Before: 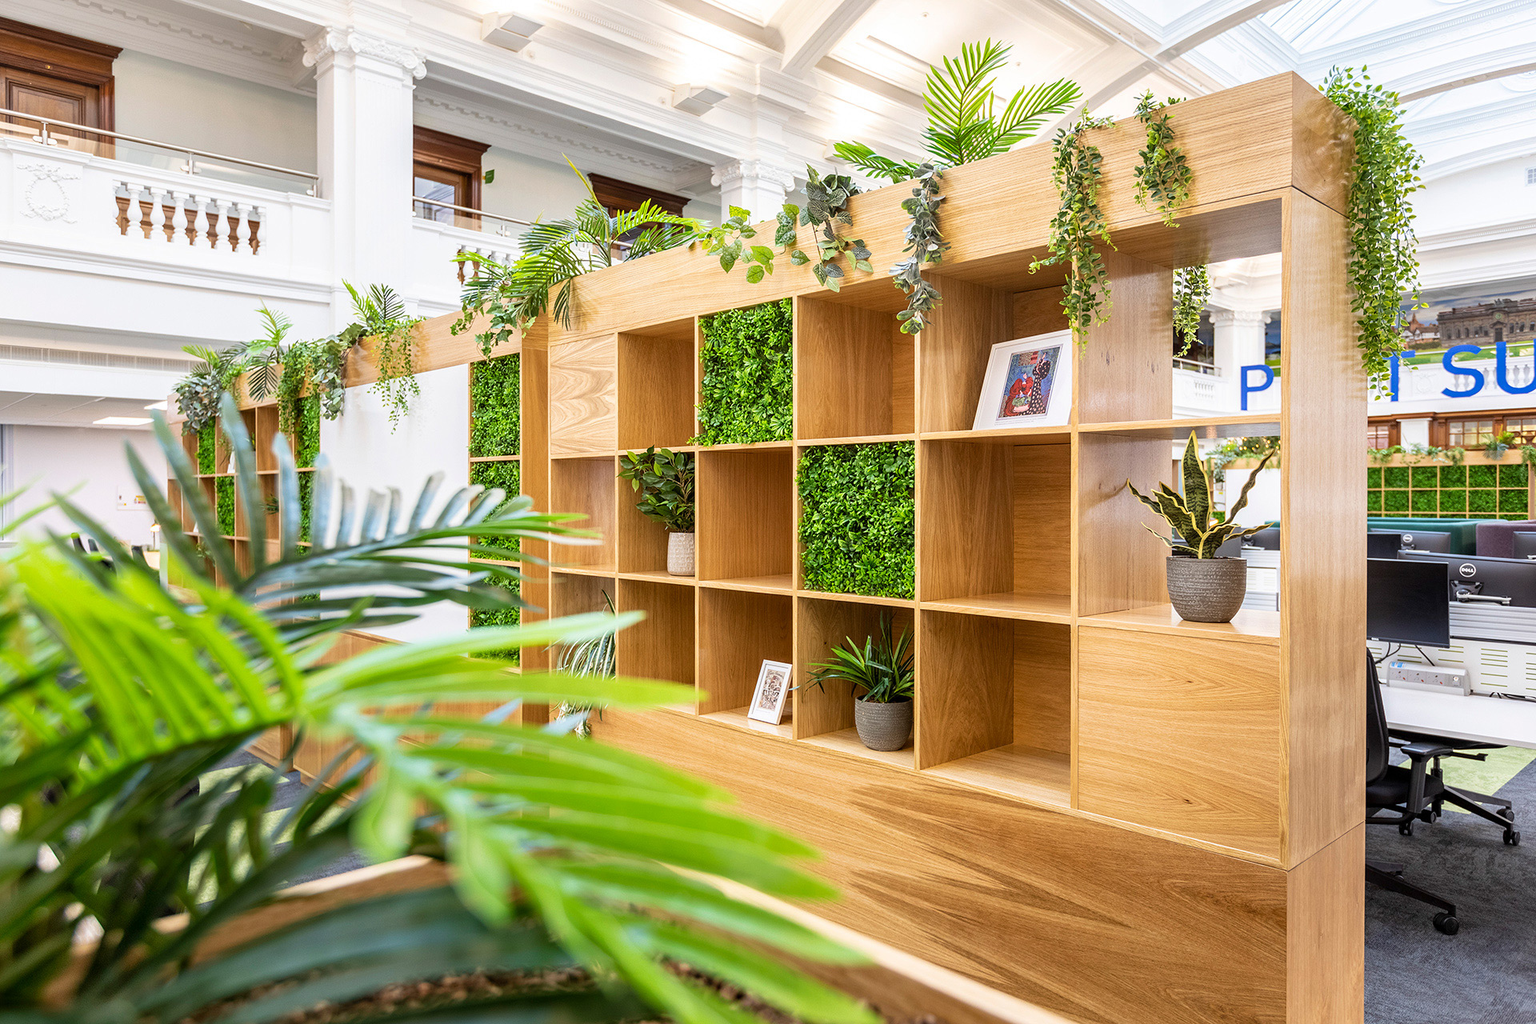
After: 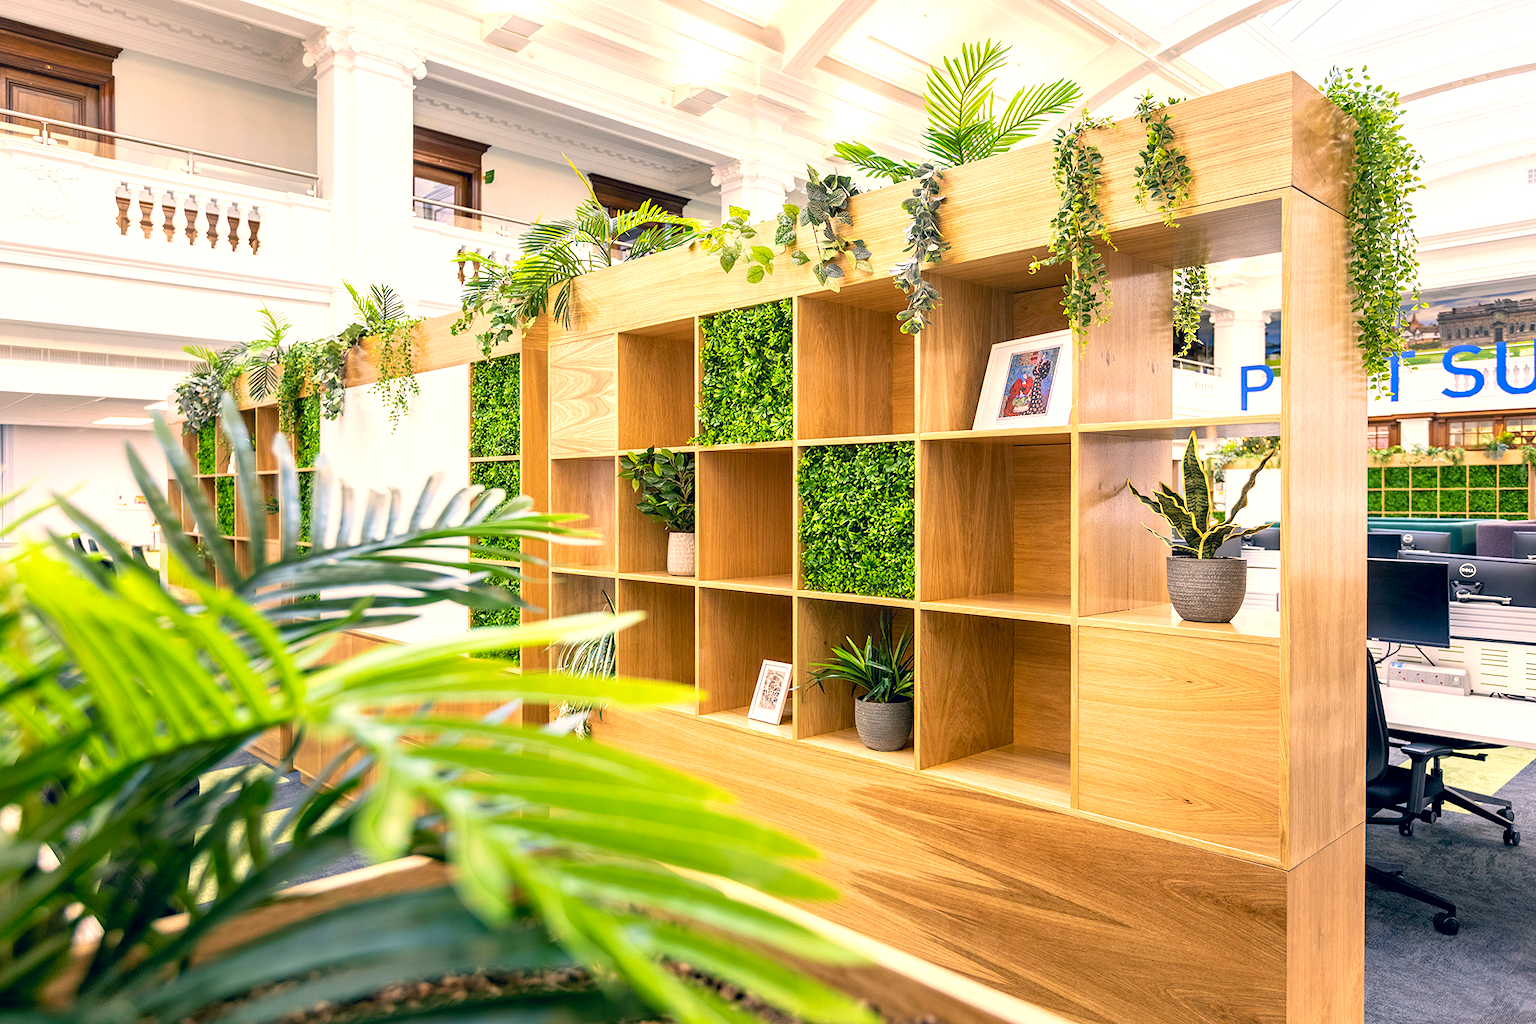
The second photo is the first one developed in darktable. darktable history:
exposure: black level correction 0.005, exposure 0.41 EV, compensate exposure bias true, compensate highlight preservation false
color correction: highlights a* 10.3, highlights b* 13.87, shadows a* -9.85, shadows b* -14.97
